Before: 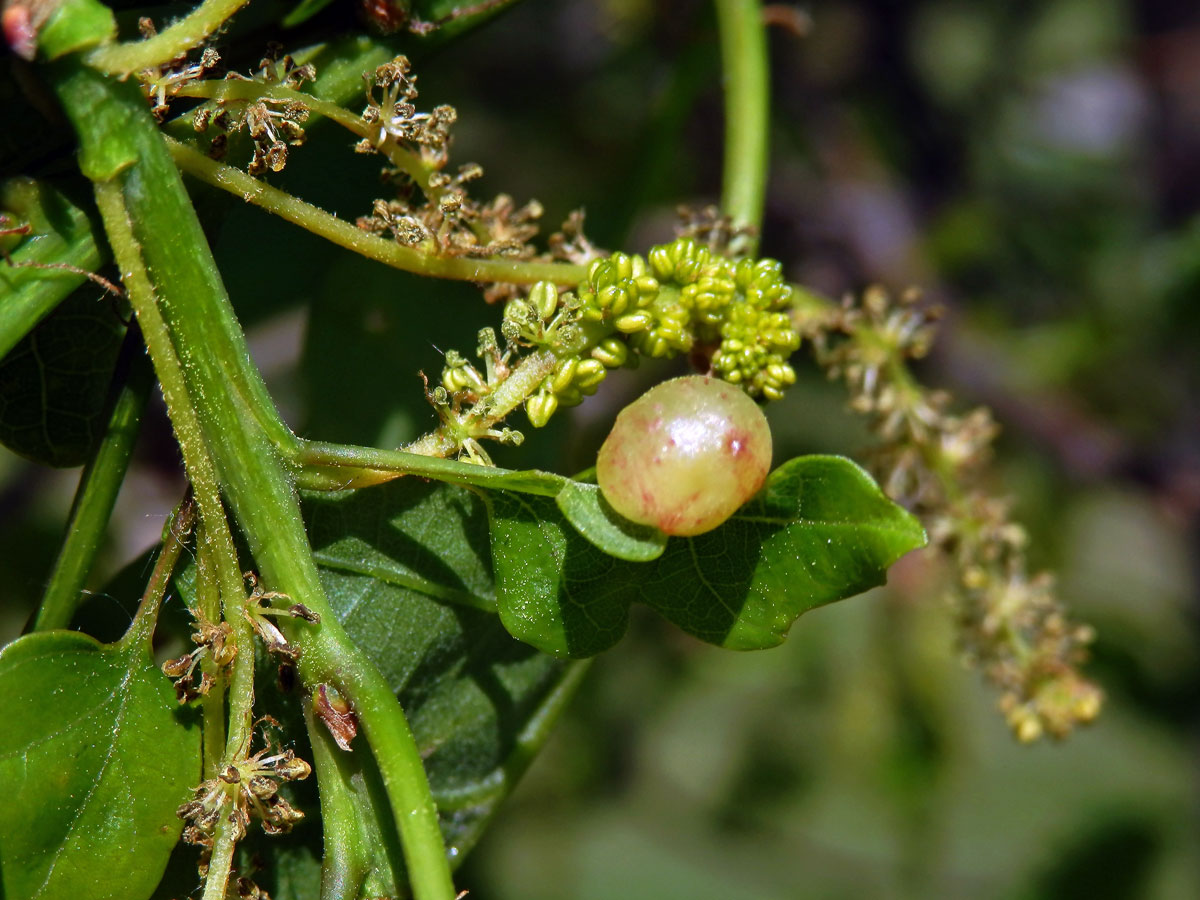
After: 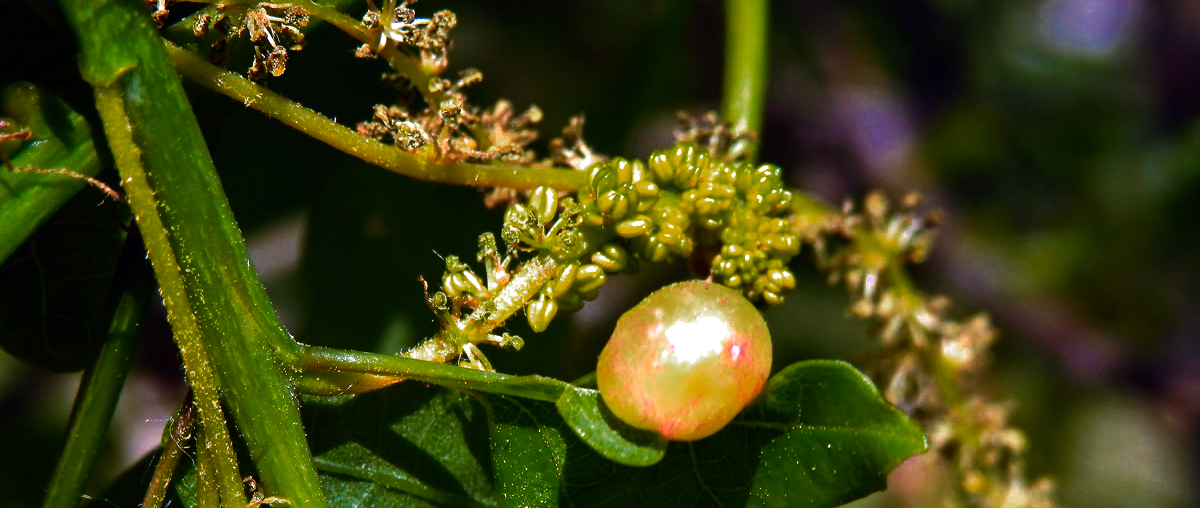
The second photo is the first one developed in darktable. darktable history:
crop and rotate: top 10.597%, bottom 32.878%
tone equalizer: -8 EV -1.06 EV, -7 EV -1.03 EV, -6 EV -0.876 EV, -5 EV -0.579 EV, -3 EV 0.584 EV, -2 EV 0.862 EV, -1 EV 1.01 EV, +0 EV 1.07 EV, edges refinement/feathering 500, mask exposure compensation -1.57 EV, preserve details no
color zones: curves: ch0 [(0, 0.553) (0.123, 0.58) (0.23, 0.419) (0.468, 0.155) (0.605, 0.132) (0.723, 0.063) (0.833, 0.172) (0.921, 0.468)]; ch1 [(0.025, 0.645) (0.229, 0.584) (0.326, 0.551) (0.537, 0.446) (0.599, 0.911) (0.708, 1) (0.805, 0.944)]; ch2 [(0.086, 0.468) (0.254, 0.464) (0.638, 0.564) (0.702, 0.592) (0.768, 0.564)]
velvia: on, module defaults
exposure: exposure -0.071 EV, compensate exposure bias true, compensate highlight preservation false
